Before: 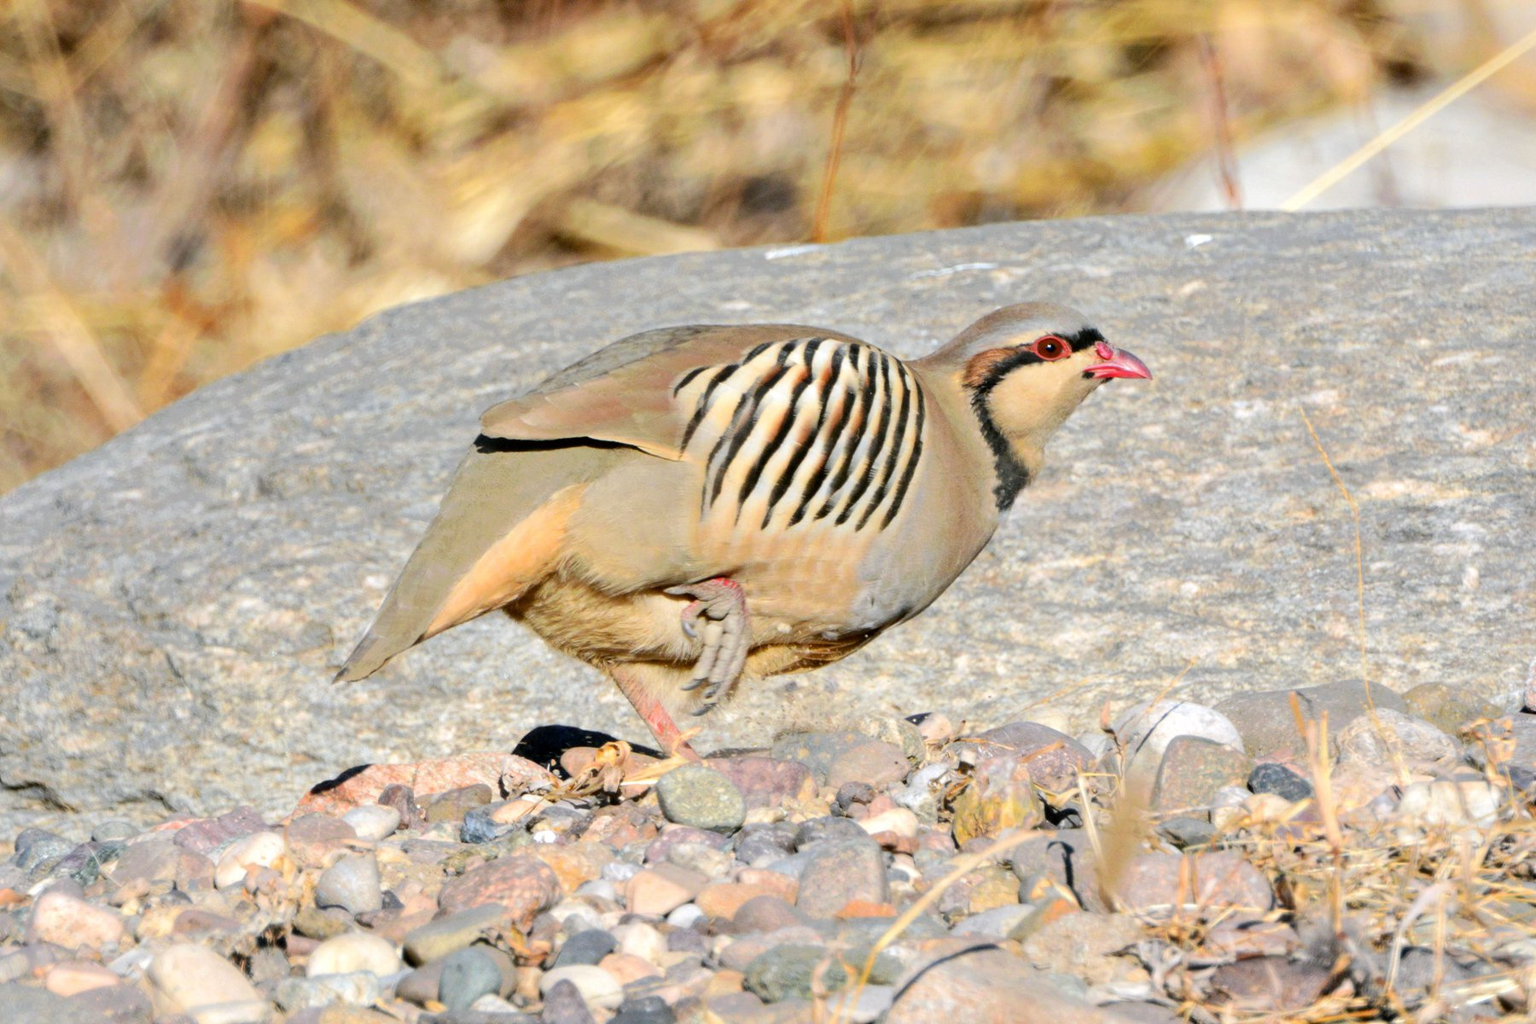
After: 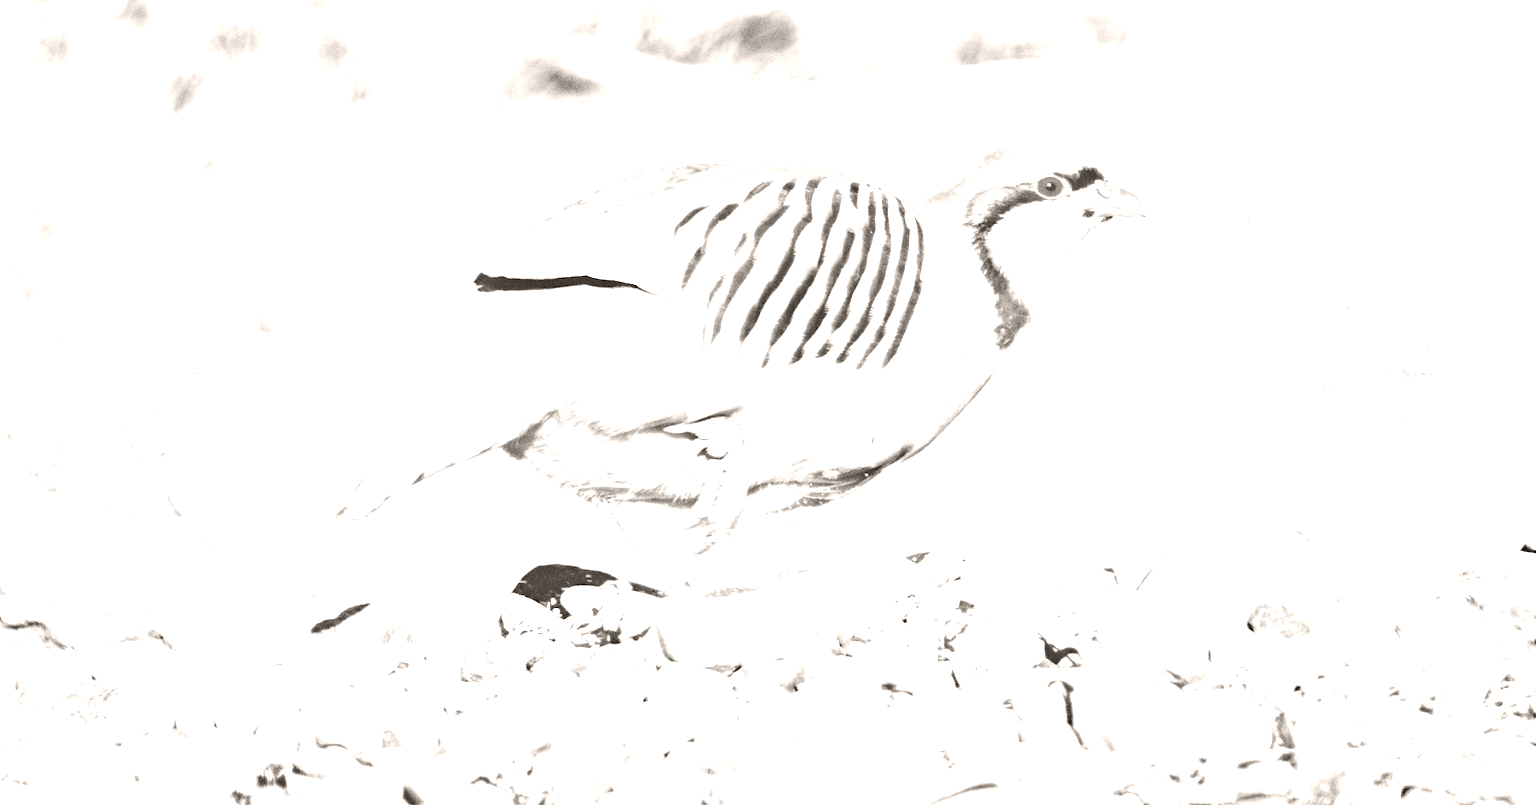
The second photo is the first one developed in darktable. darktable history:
exposure: exposure 1 EV, compensate highlight preservation false
haze removal: compatibility mode true, adaptive false
crop and rotate: top 15.774%, bottom 5.506%
grain: coarseness 9.61 ISO, strength 35.62%
colorize: hue 34.49°, saturation 35.33%, source mix 100%, lightness 55%, version 1
